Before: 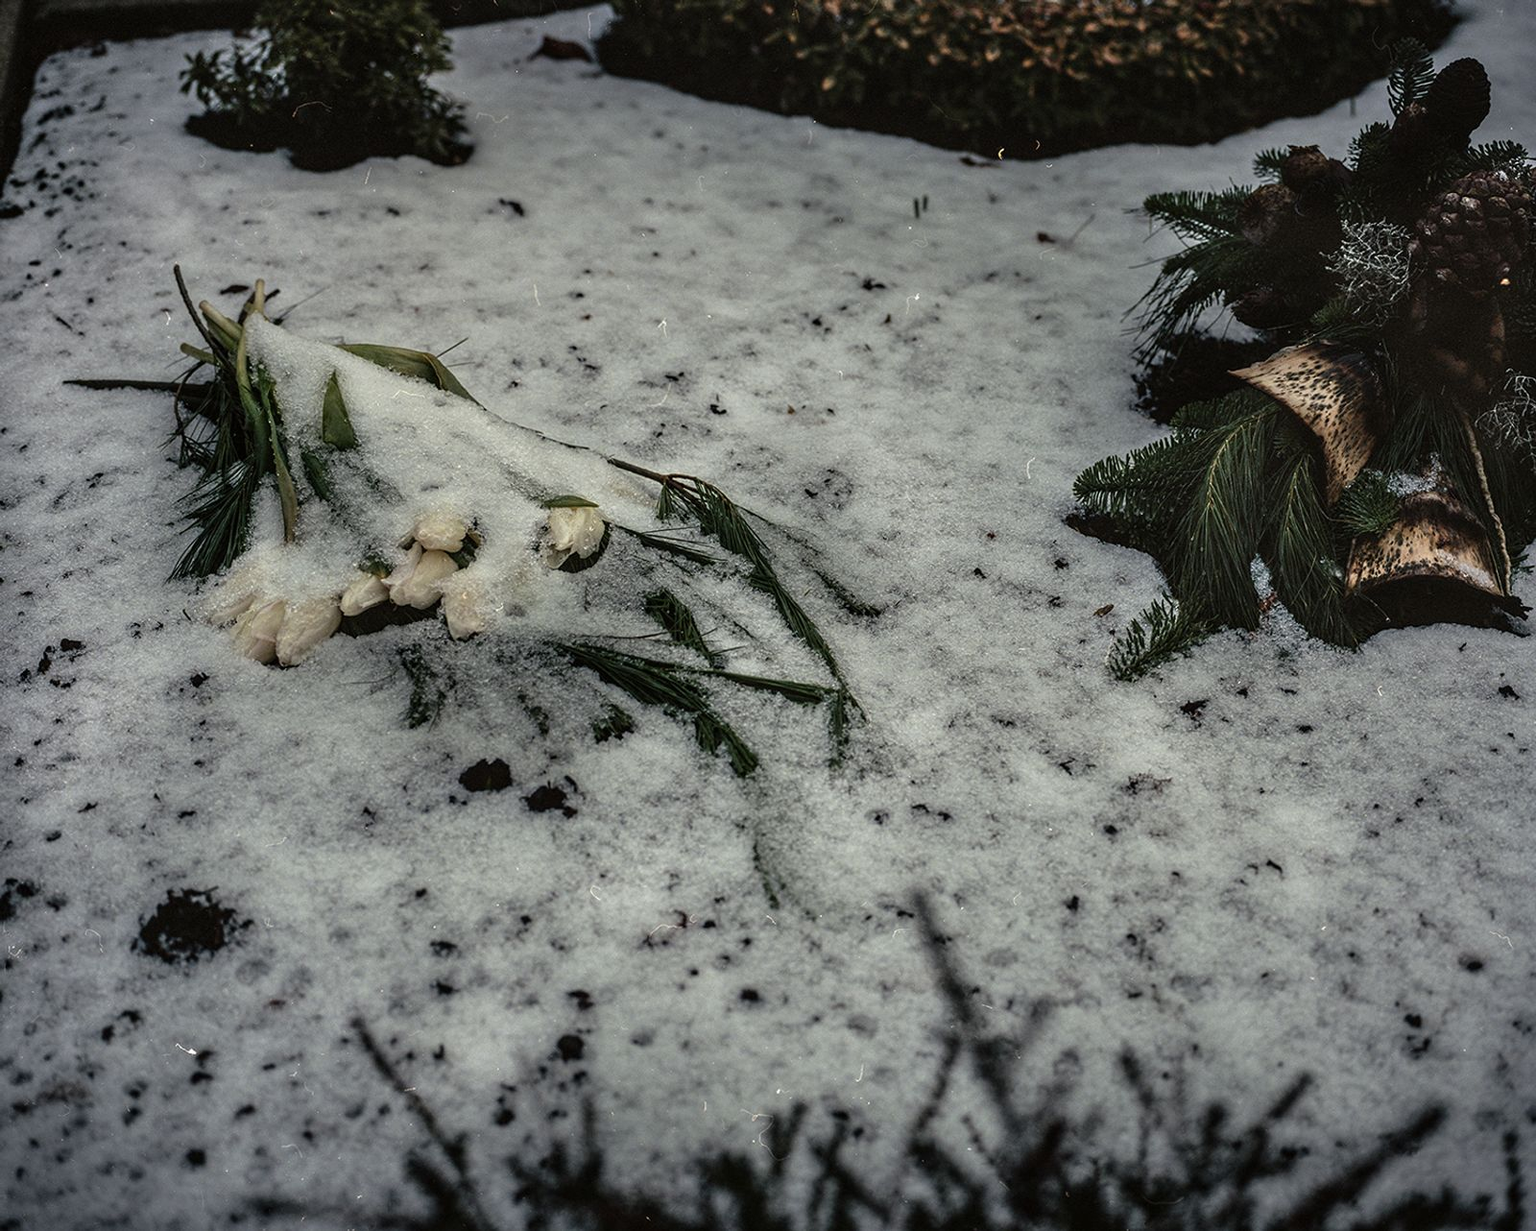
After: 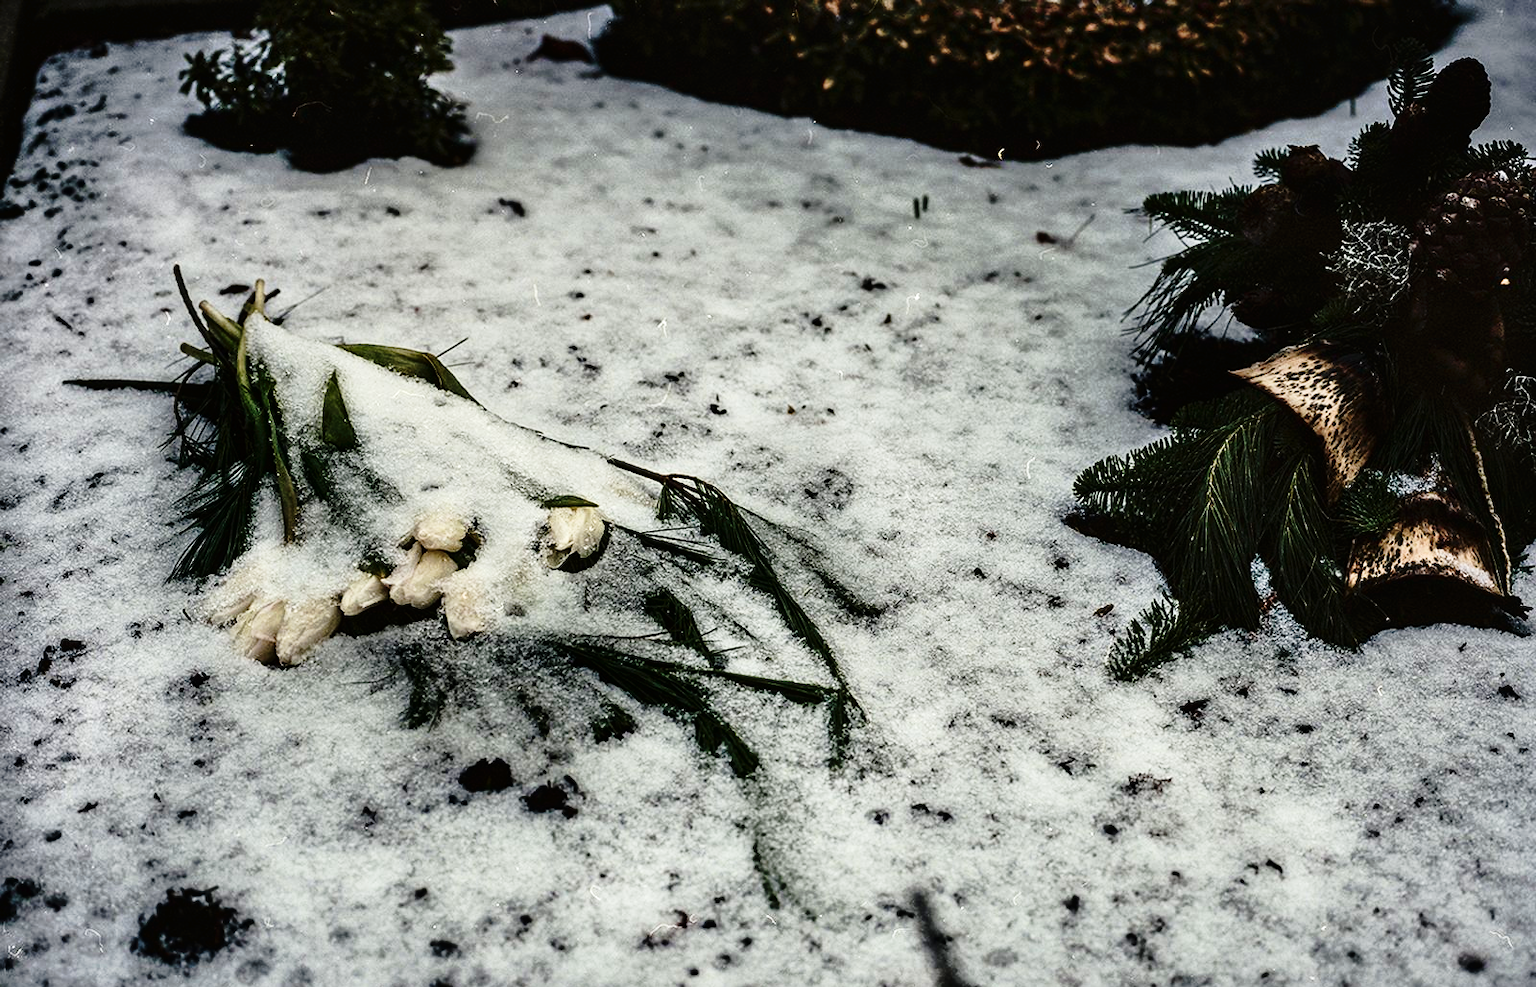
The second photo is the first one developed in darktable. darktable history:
crop: bottom 19.69%
velvia: on, module defaults
tone curve: curves: ch0 [(0, 0) (0.003, 0.012) (0.011, 0.015) (0.025, 0.023) (0.044, 0.036) (0.069, 0.047) (0.1, 0.062) (0.136, 0.1) (0.177, 0.15) (0.224, 0.219) (0.277, 0.3) (0.335, 0.401) (0.399, 0.49) (0.468, 0.569) (0.543, 0.641) (0.623, 0.73) (0.709, 0.806) (0.801, 0.88) (0.898, 0.939) (1, 1)], preserve colors none
contrast brightness saturation: contrast 0.293
local contrast: mode bilateral grid, contrast 21, coarseness 49, detail 120%, midtone range 0.2
